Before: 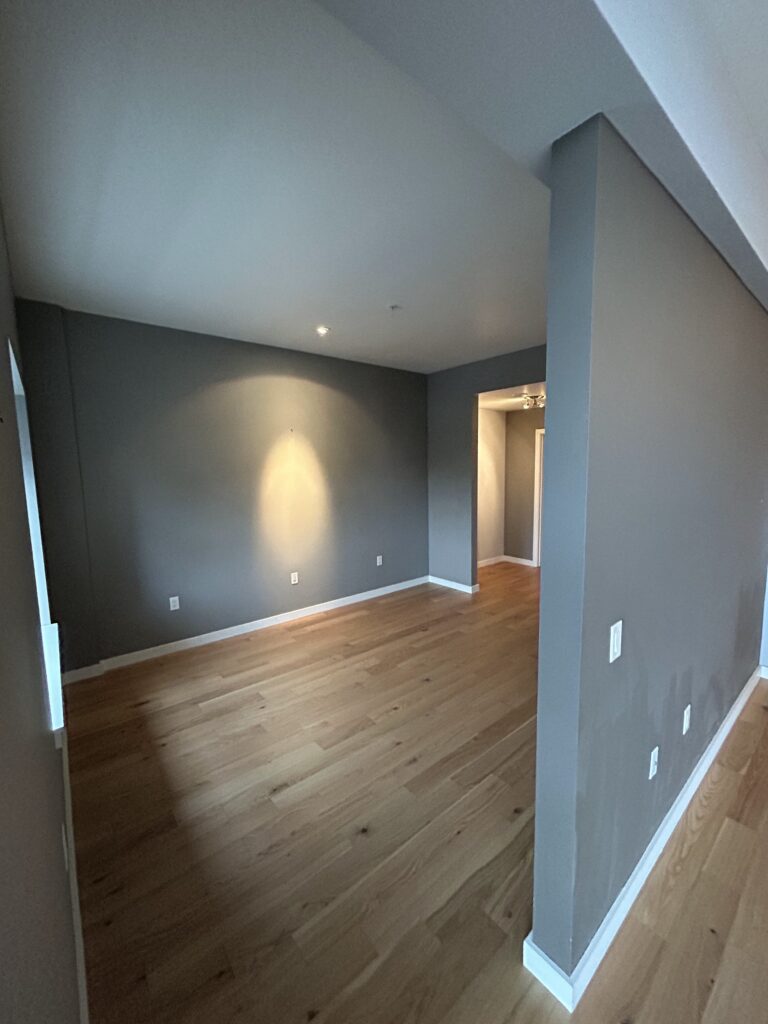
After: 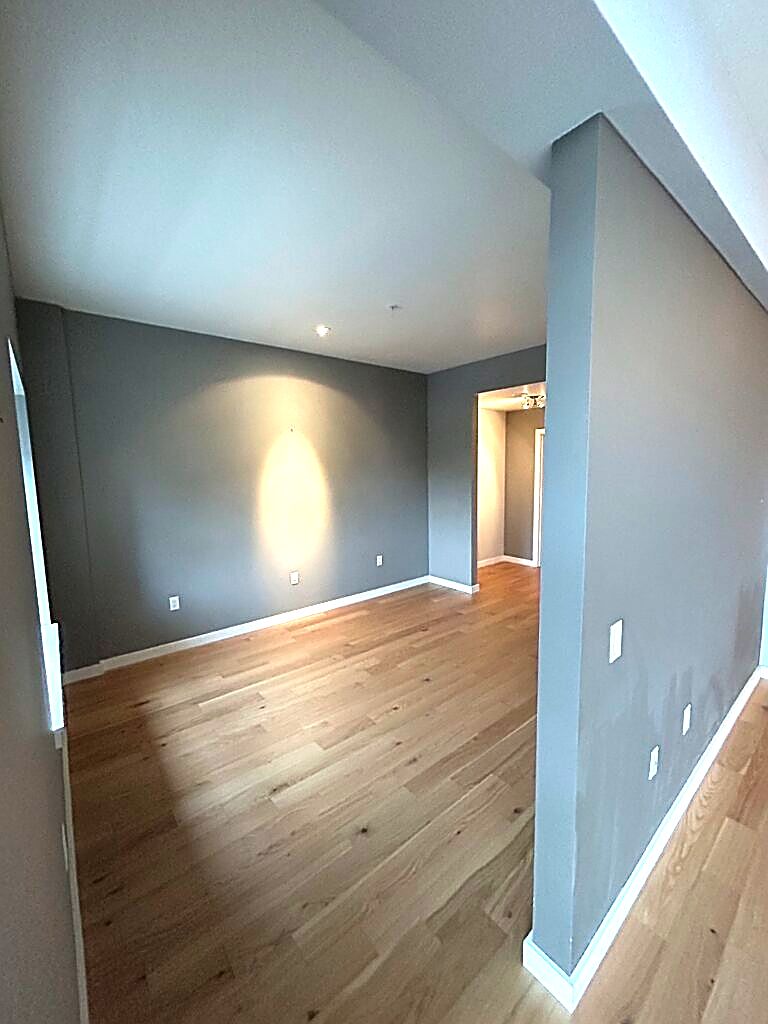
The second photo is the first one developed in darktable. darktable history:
sharpen: radius 1.4, amount 1.25, threshold 0.7
exposure: black level correction 0, exposure 1 EV, compensate exposure bias true, compensate highlight preservation false
